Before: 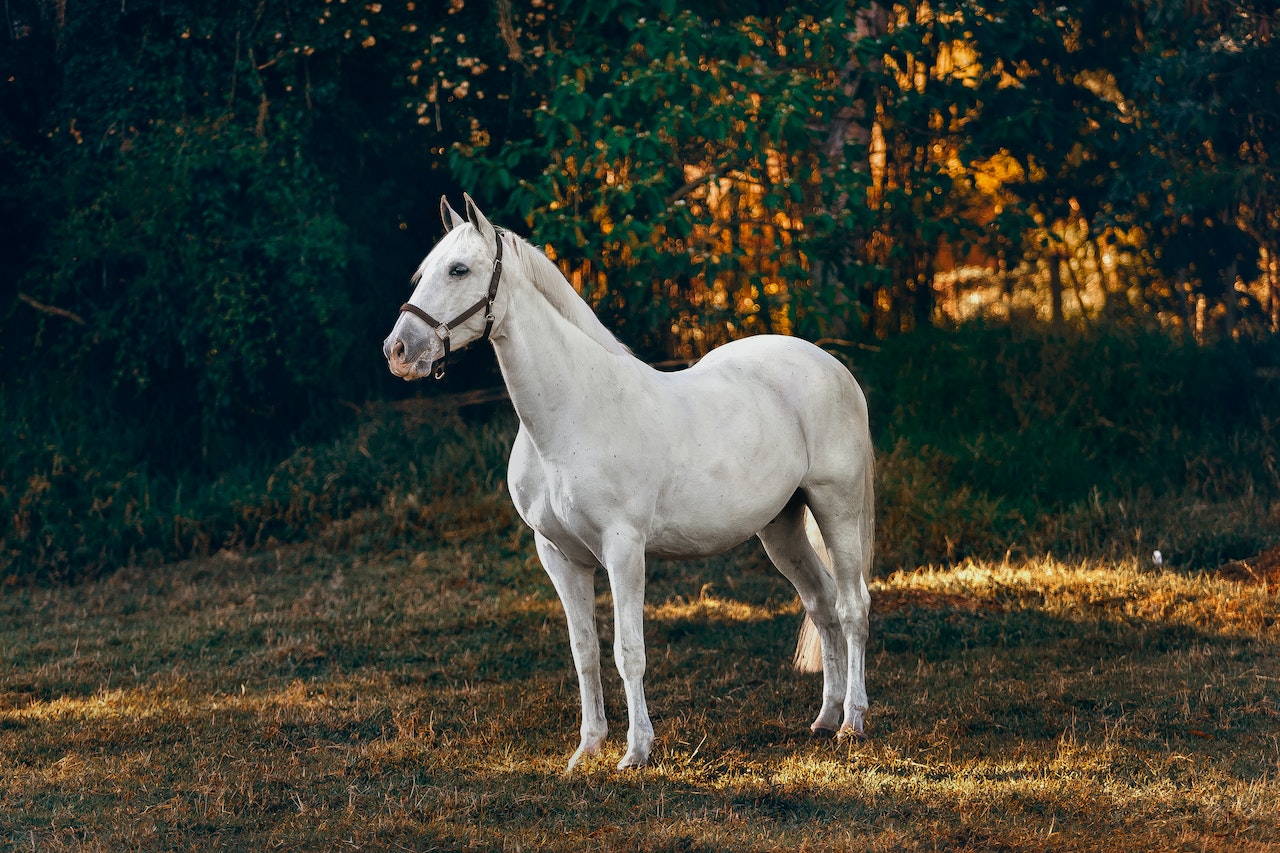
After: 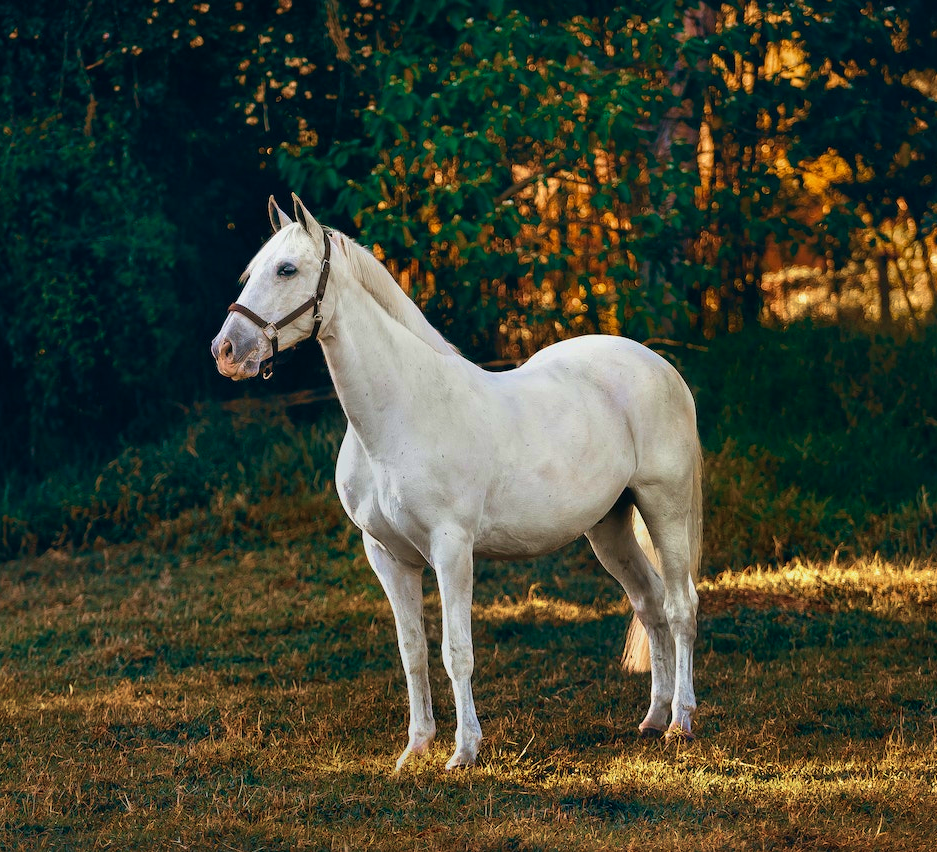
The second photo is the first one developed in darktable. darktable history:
crop: left 13.443%, right 13.31%
velvia: strength 75%
